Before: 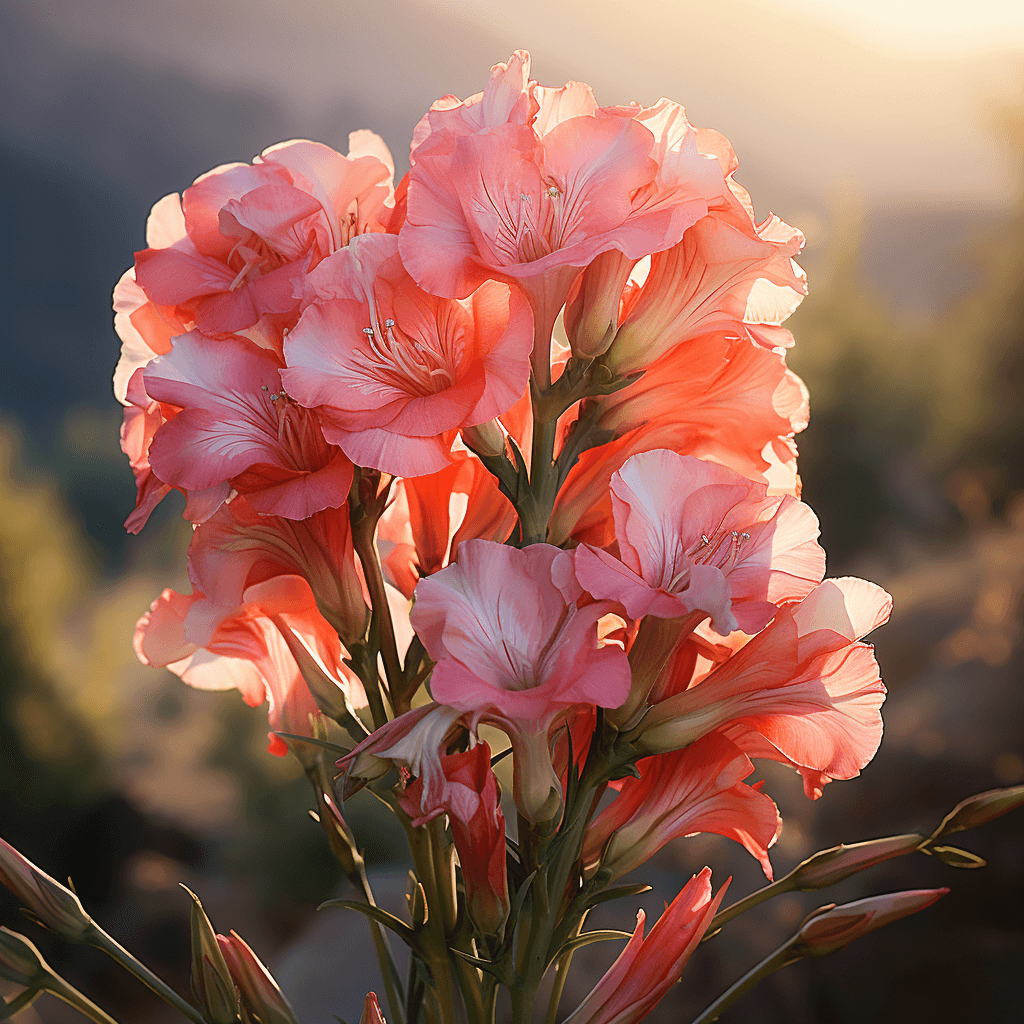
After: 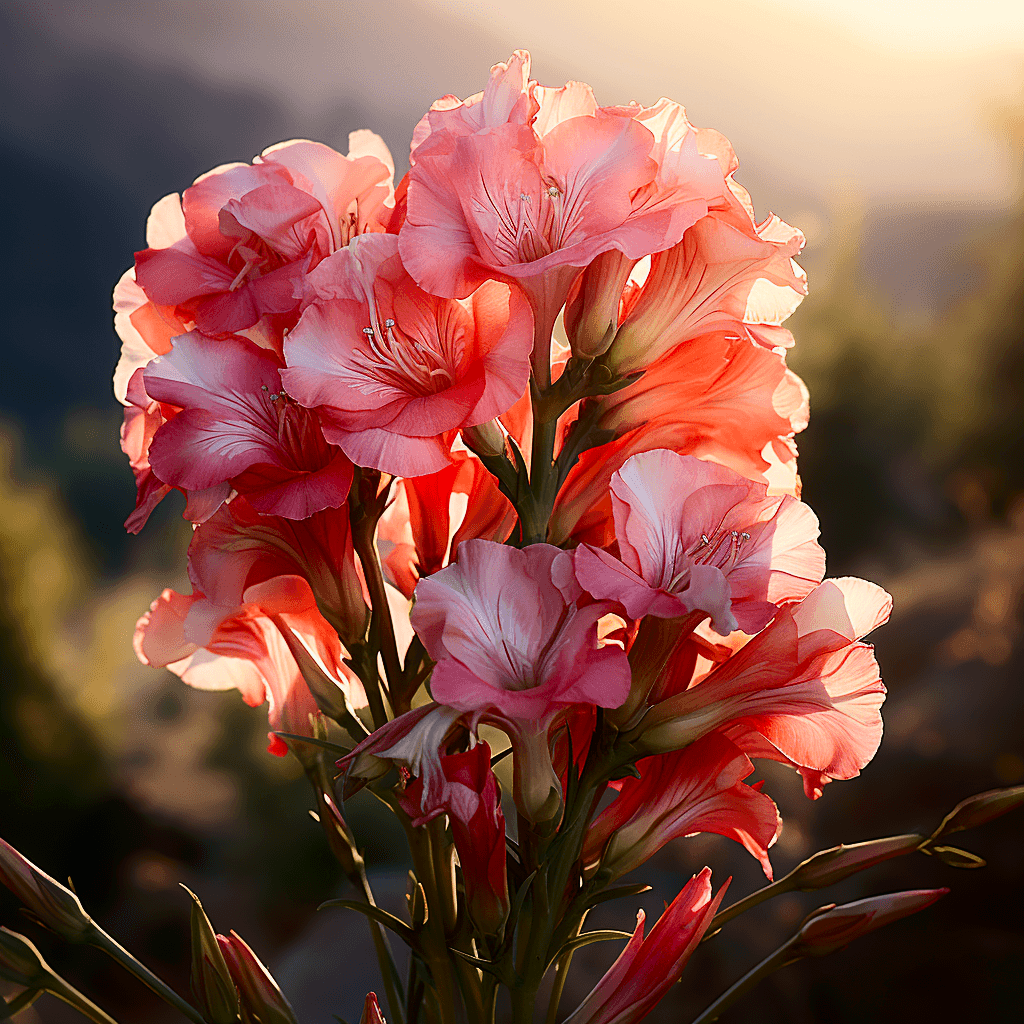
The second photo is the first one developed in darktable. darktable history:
contrast brightness saturation: contrast 0.2, brightness -0.11, saturation 0.1
